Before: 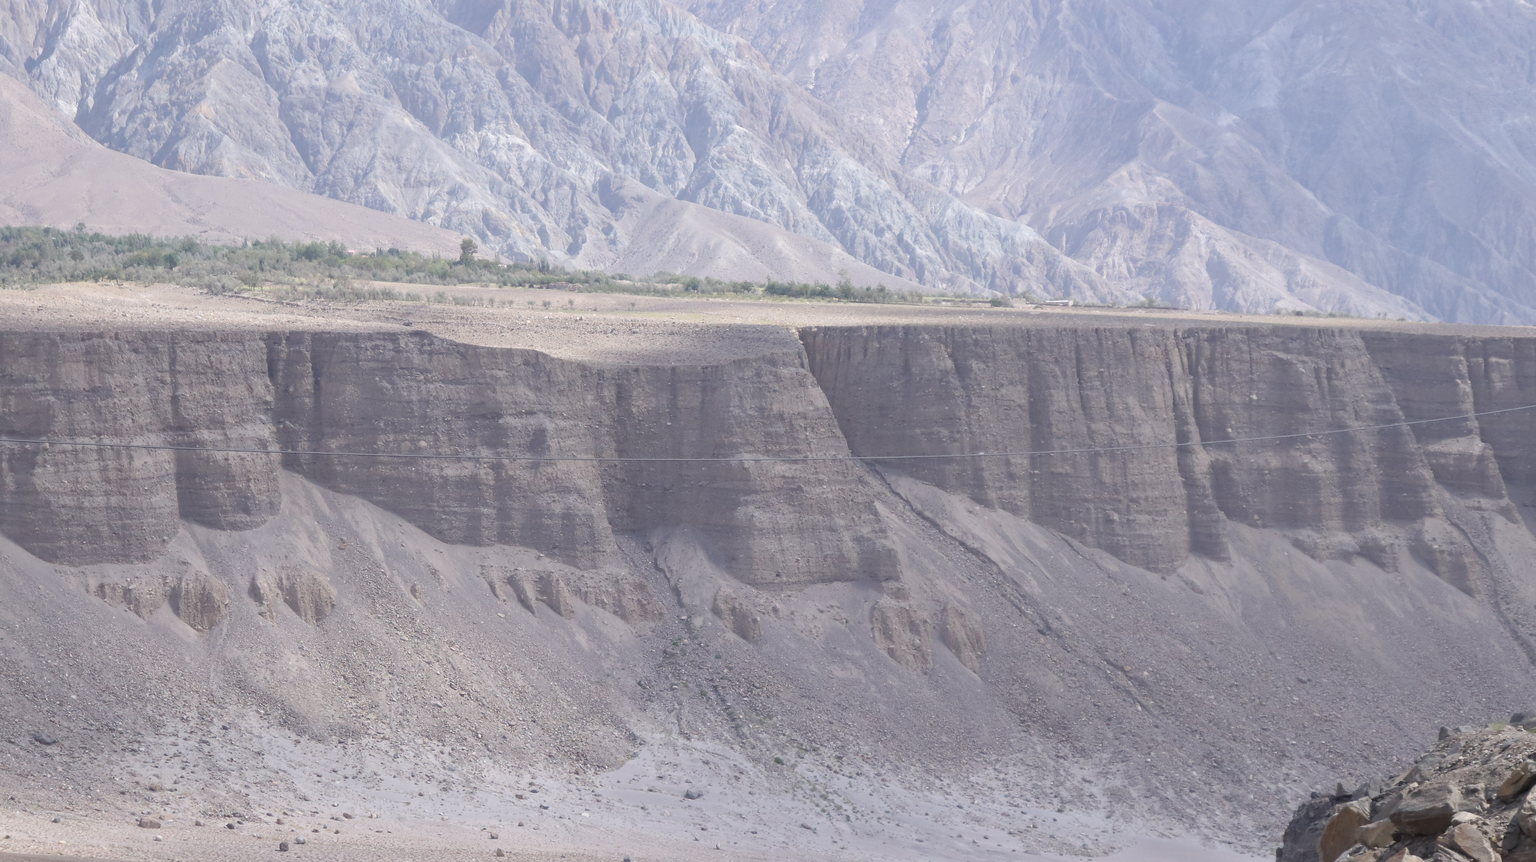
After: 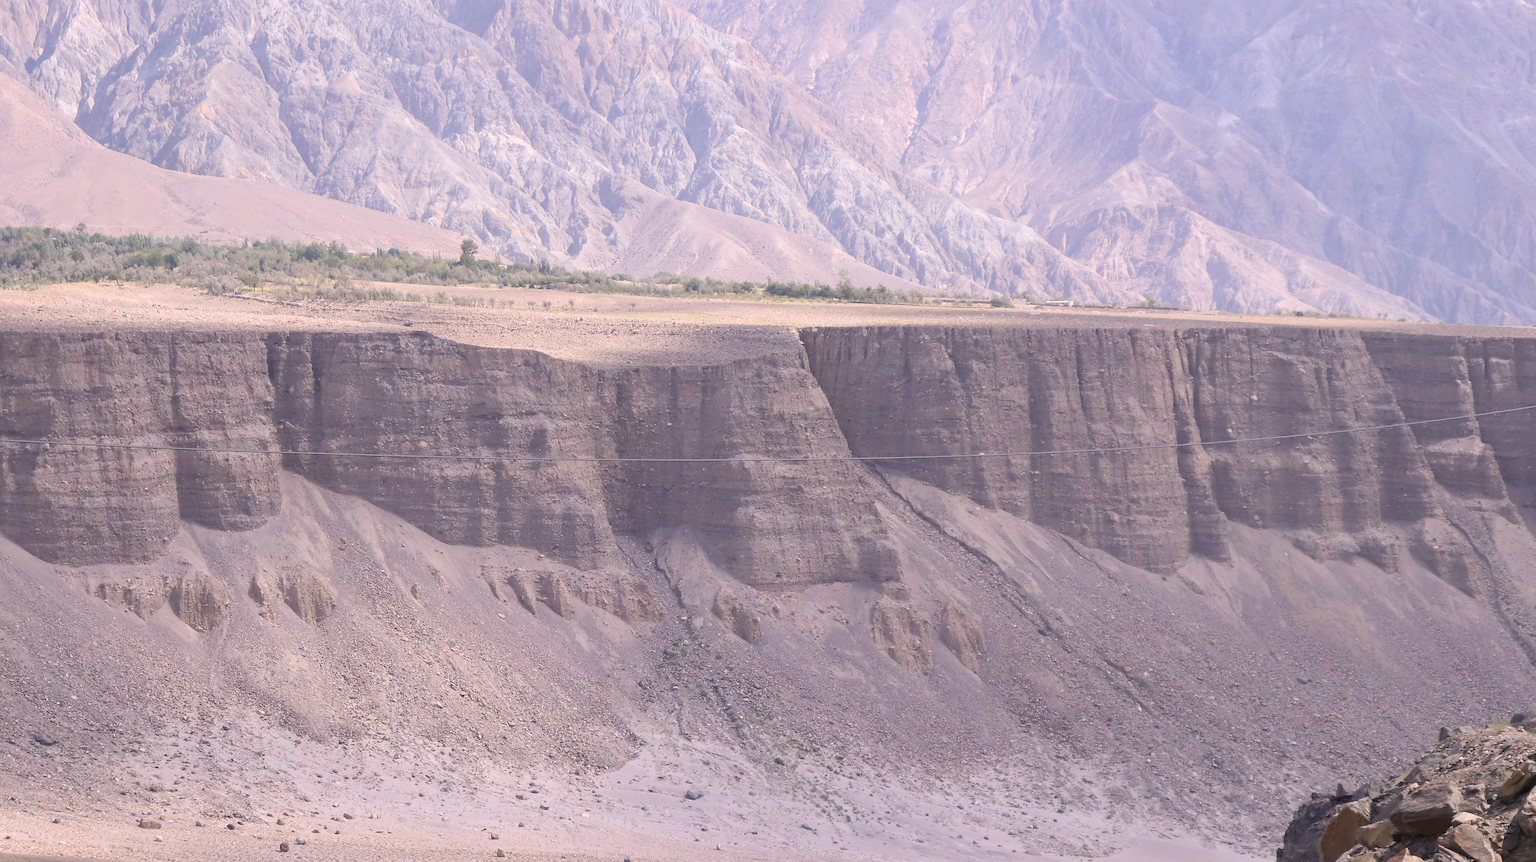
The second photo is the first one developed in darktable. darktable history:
color correction: highlights a* 7.34, highlights b* 4.37
sharpen: on, module defaults
contrast brightness saturation: contrast 0.16, saturation 0.32
